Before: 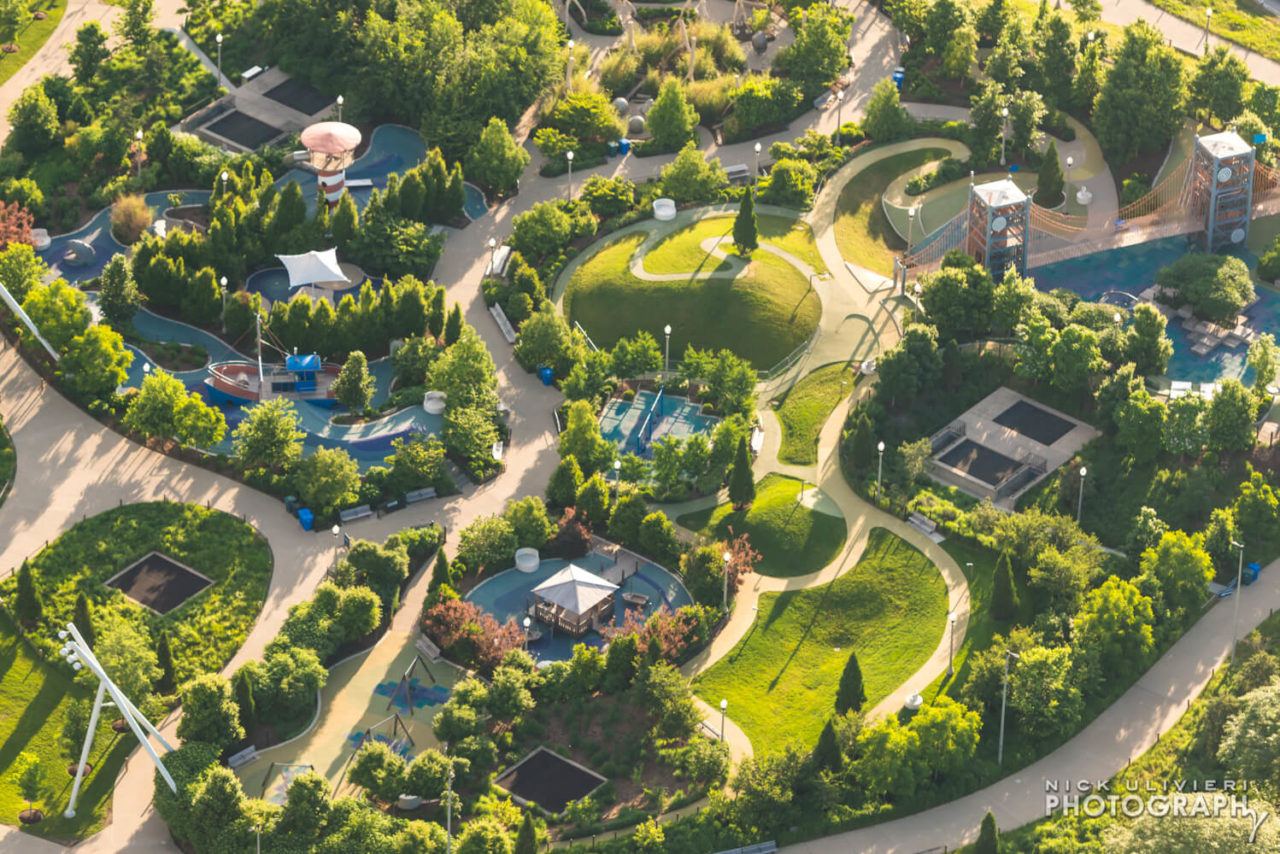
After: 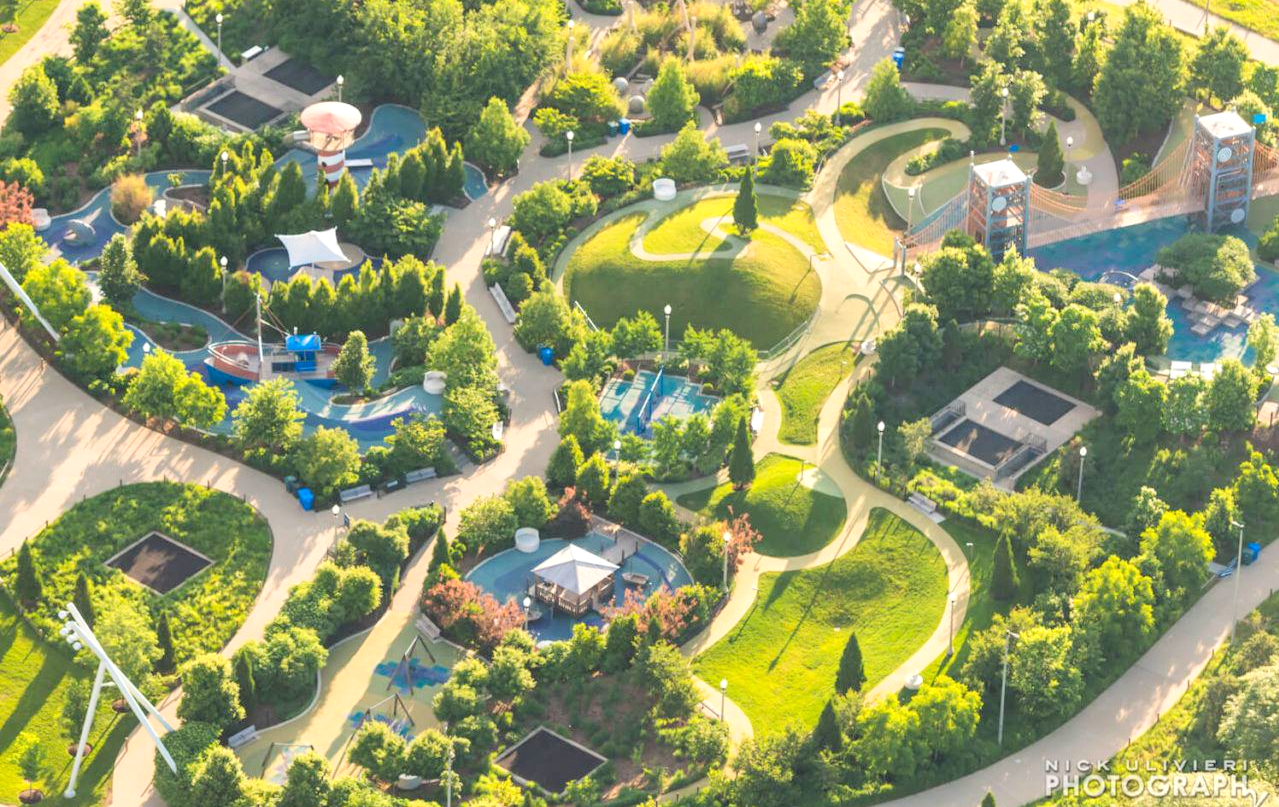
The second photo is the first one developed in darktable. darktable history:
crop and rotate: top 2.479%, bottom 3.018%
exposure: exposure 0.197 EV, compensate highlight preservation false
tone curve: curves: ch0 [(0, 0) (0.07, 0.057) (0.15, 0.177) (0.352, 0.445) (0.59, 0.703) (0.857, 0.908) (1, 1)], color space Lab, linked channels, preserve colors none
